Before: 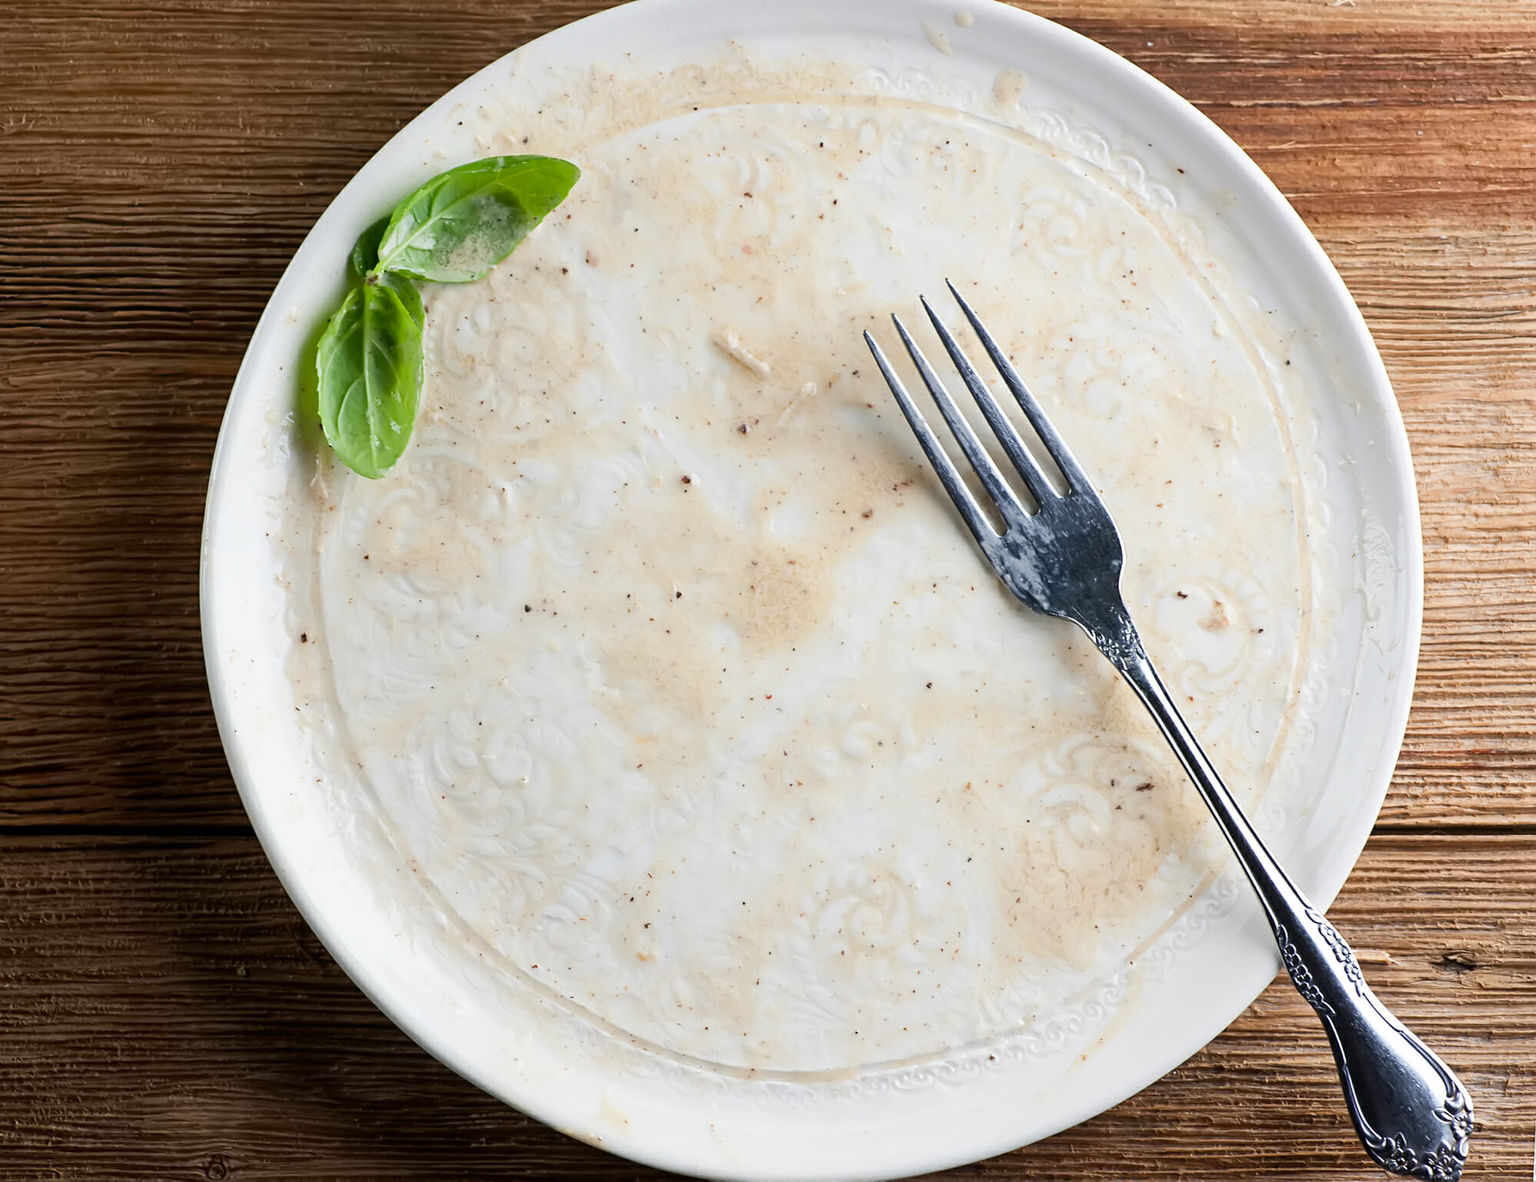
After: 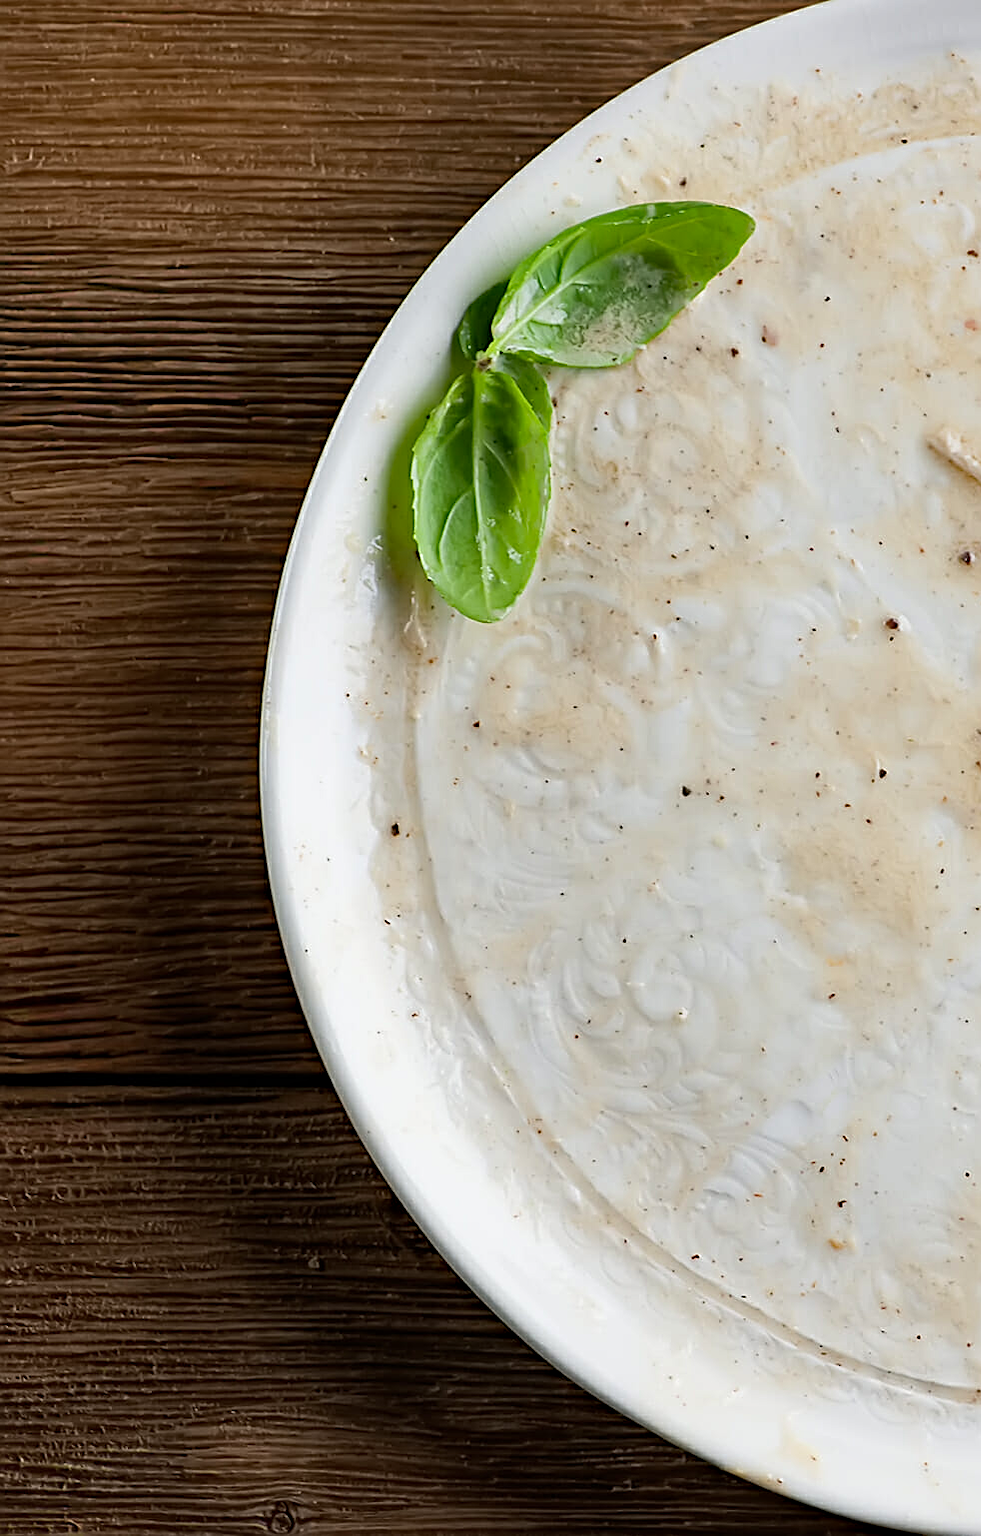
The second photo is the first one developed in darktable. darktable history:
haze removal: strength 0.29, distance 0.25, compatibility mode true, adaptive false
crop and rotate: left 0%, top 0%, right 50.845%
sharpen: on, module defaults
shadows and highlights: shadows 20.91, highlights -35.45, soften with gaussian
